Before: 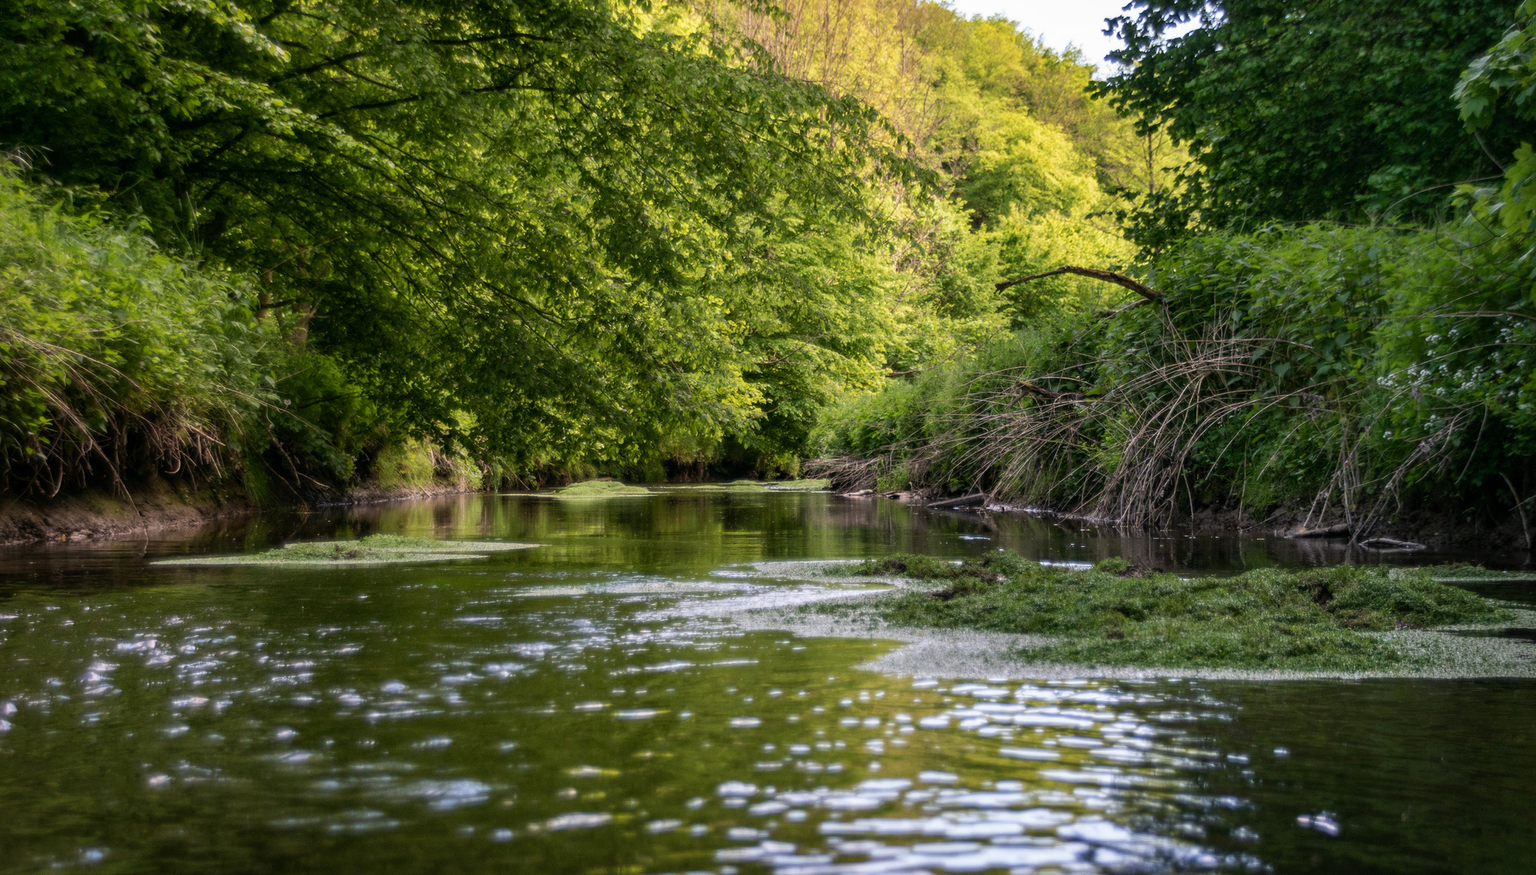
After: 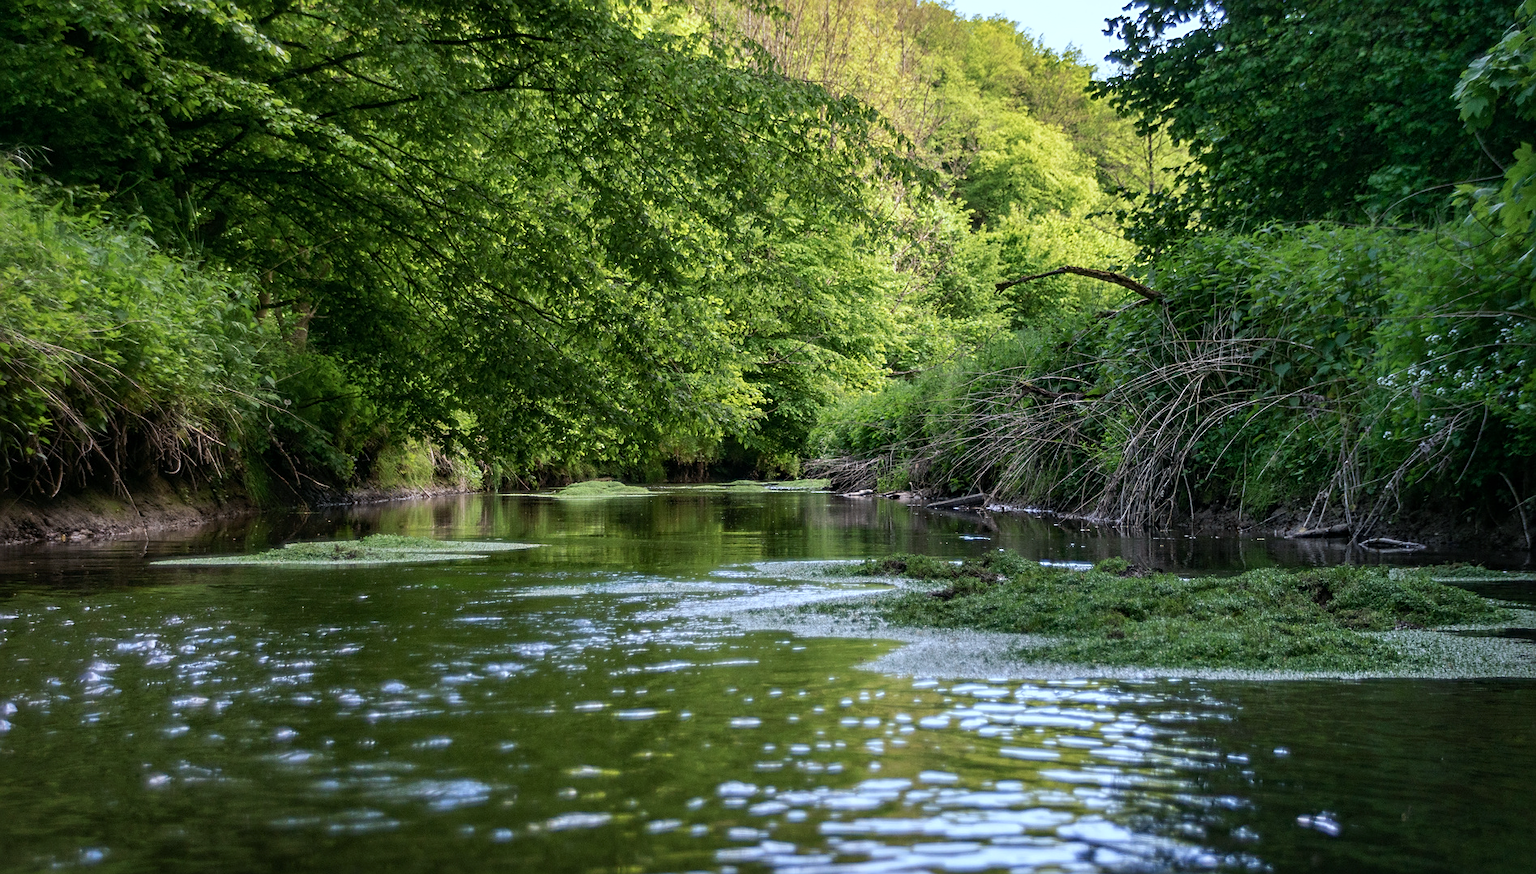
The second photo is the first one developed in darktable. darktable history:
color calibration: illuminant F (fluorescent), F source F9 (Cool White Deluxe 4150 K) – high CRI, x 0.374, y 0.373, temperature 4158.34 K
sharpen: on, module defaults
